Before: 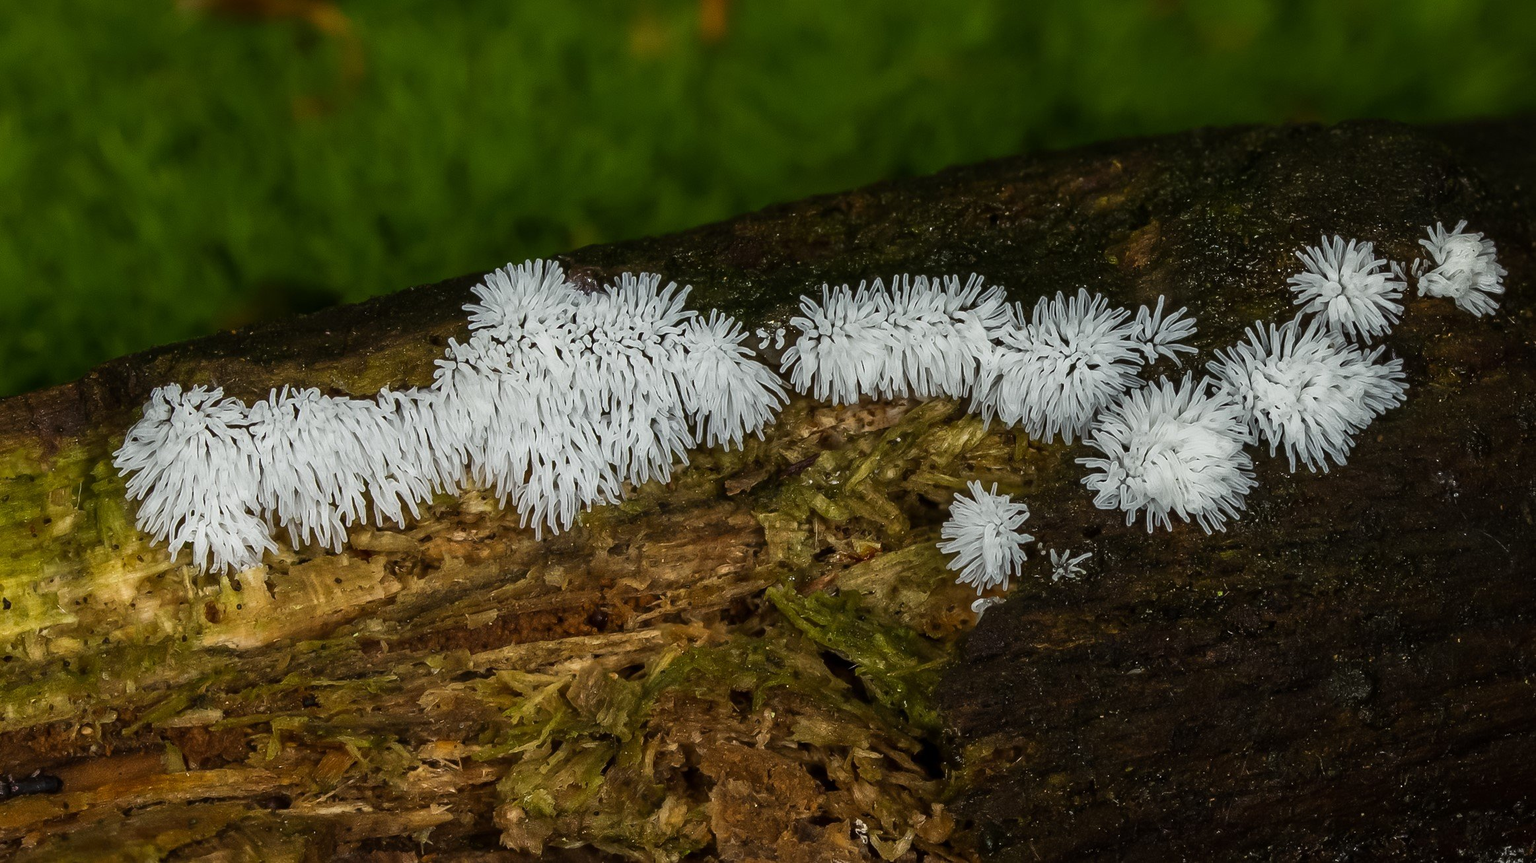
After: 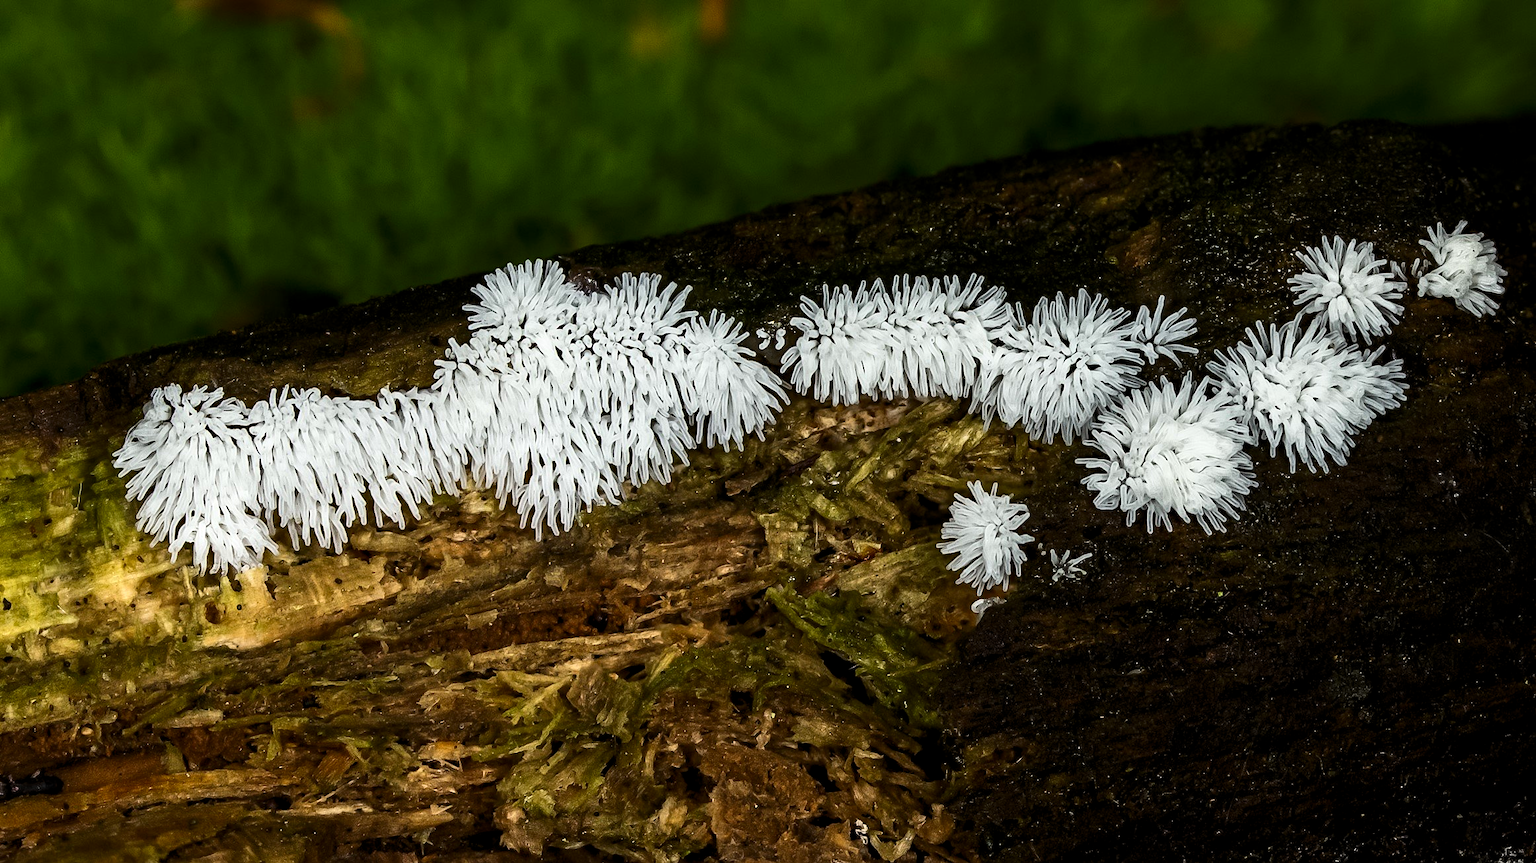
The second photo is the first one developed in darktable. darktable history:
haze removal: adaptive false
levels: levels [0.026, 0.507, 0.987]
contrast brightness saturation: contrast 0.219
exposure: exposure 0.295 EV, compensate highlight preservation false
